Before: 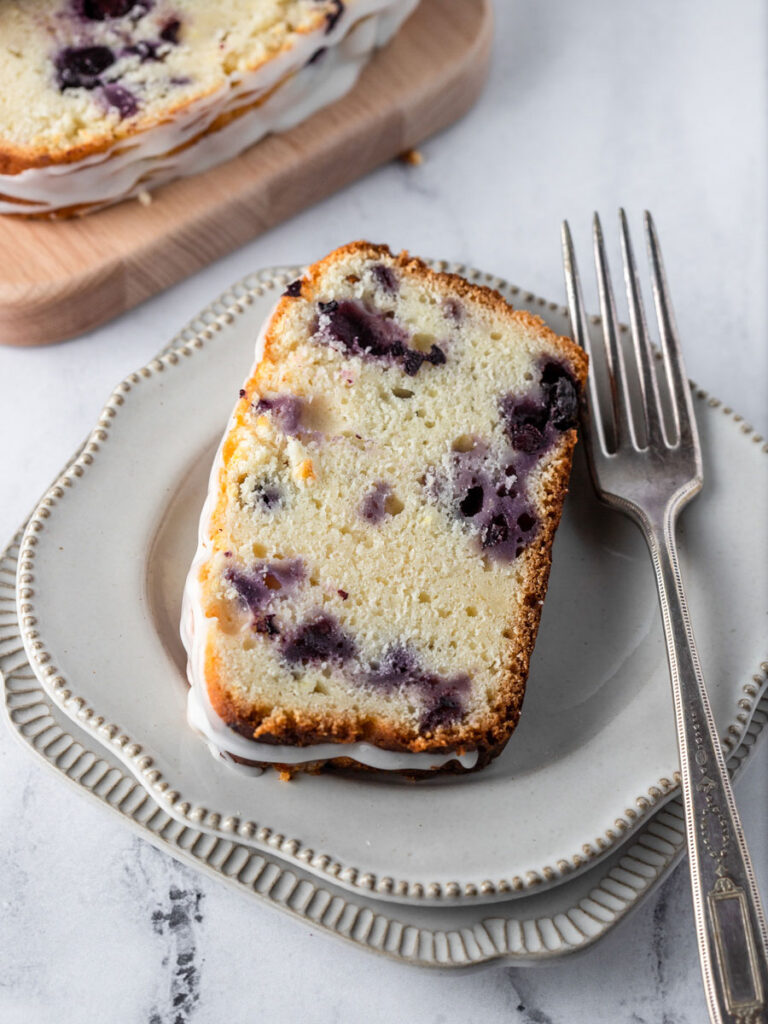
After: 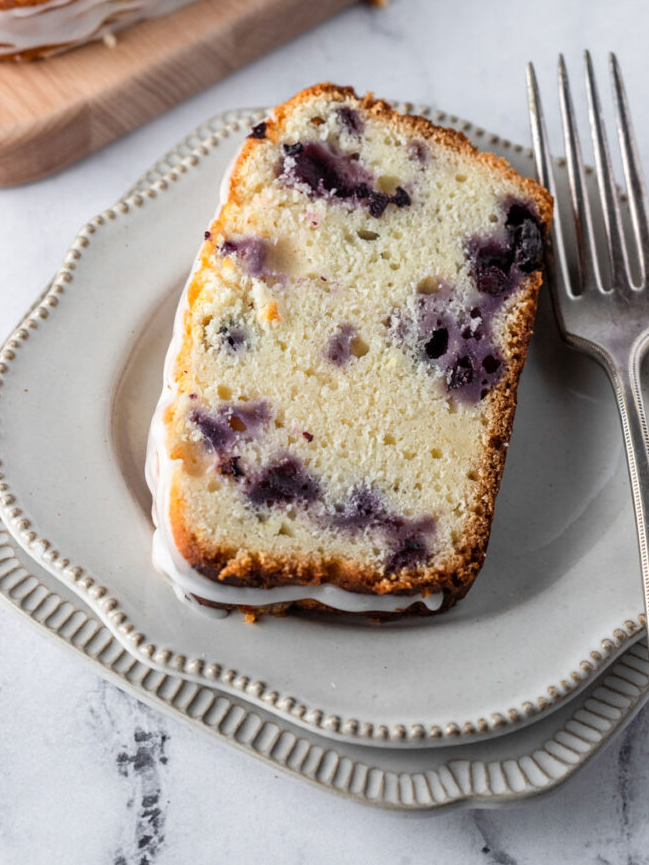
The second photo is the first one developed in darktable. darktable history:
crop and rotate: left 4.681%, top 15.475%, right 10.71%
